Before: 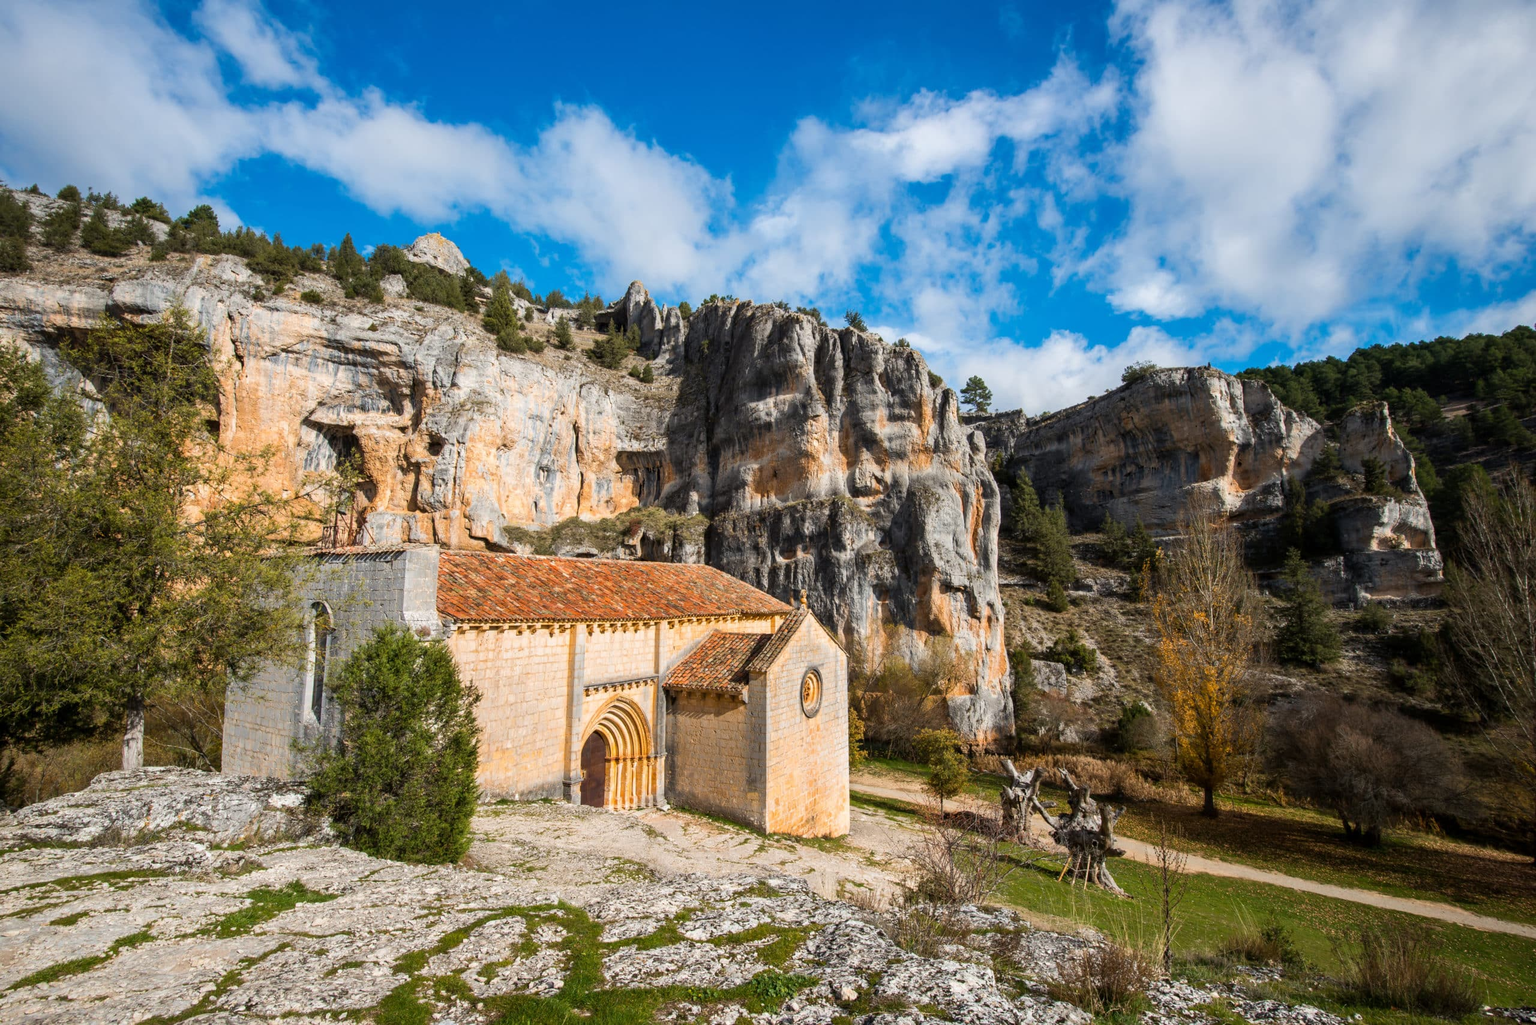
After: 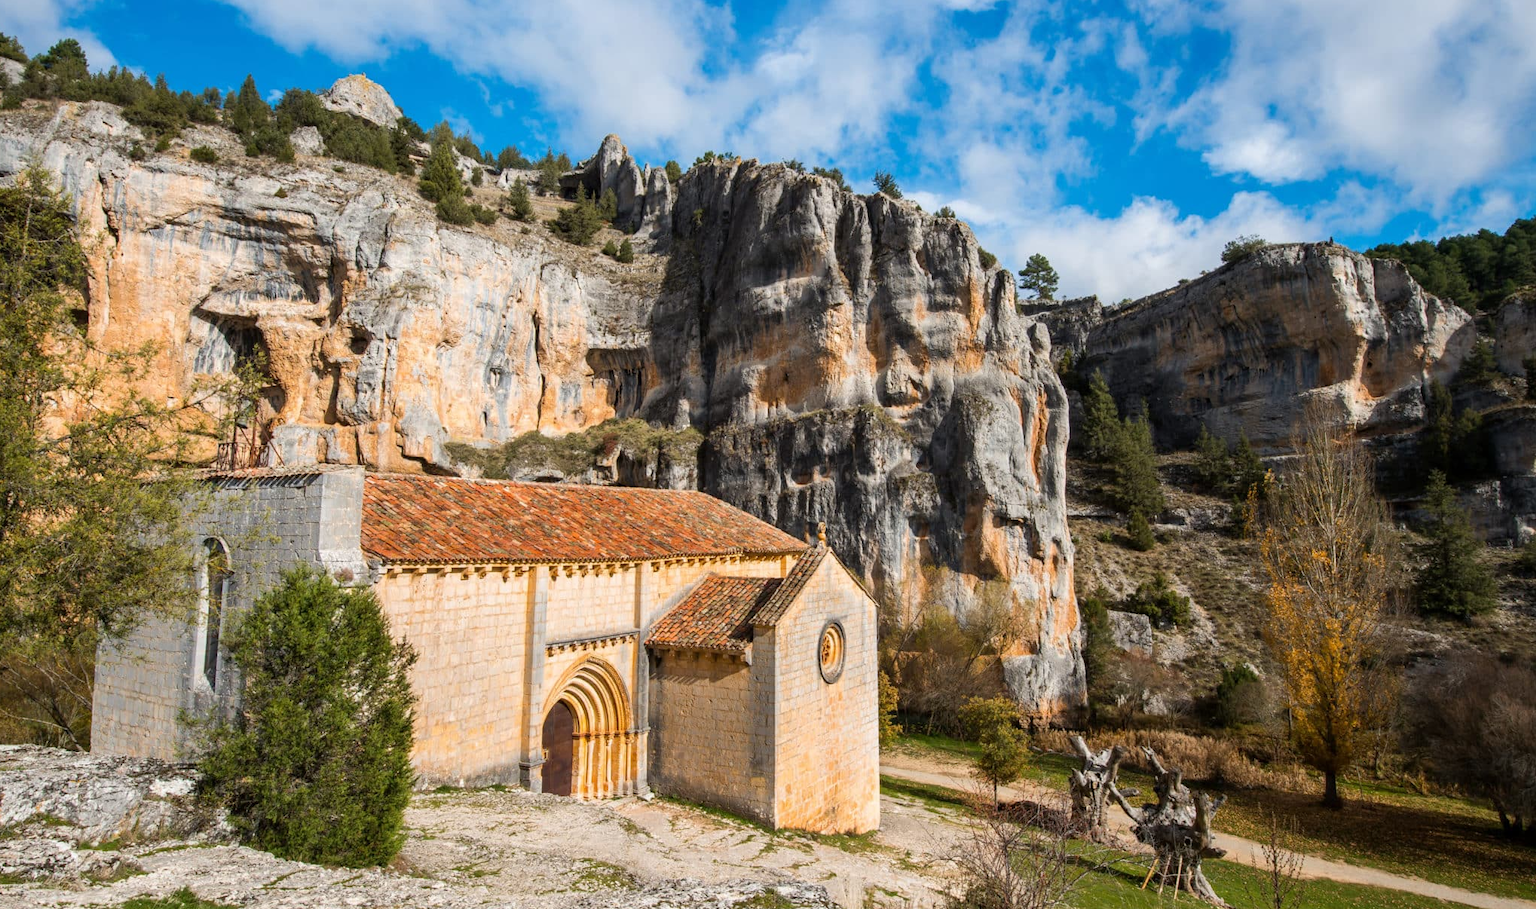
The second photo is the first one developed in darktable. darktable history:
crop: left 9.752%, top 17.013%, right 10.621%, bottom 12.308%
